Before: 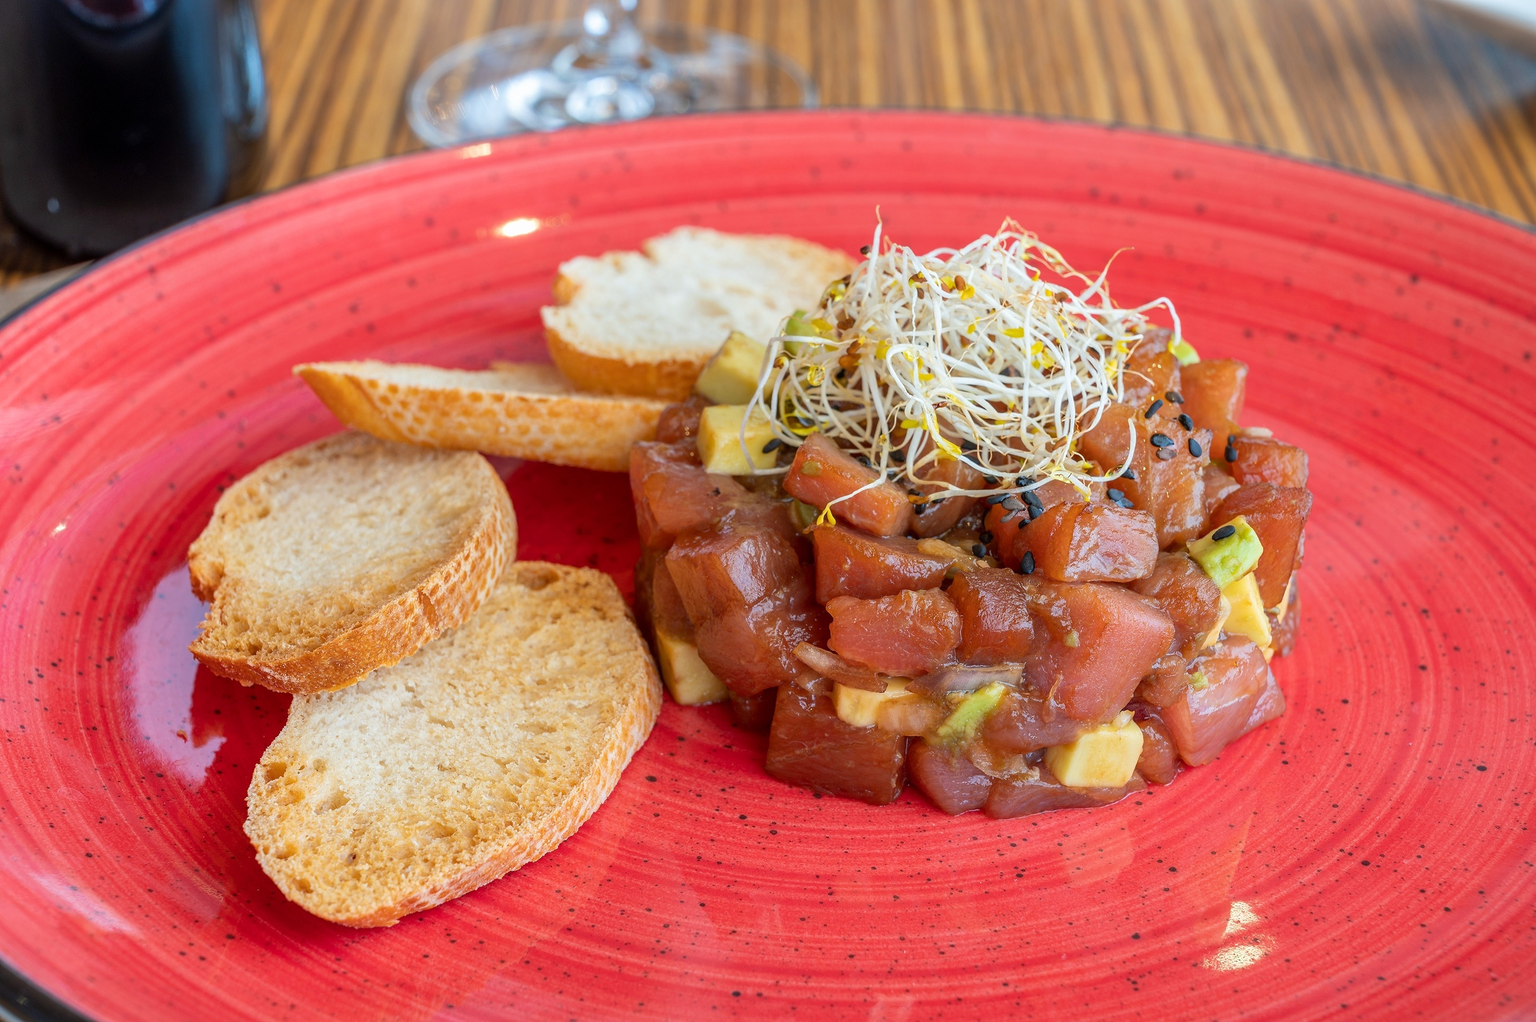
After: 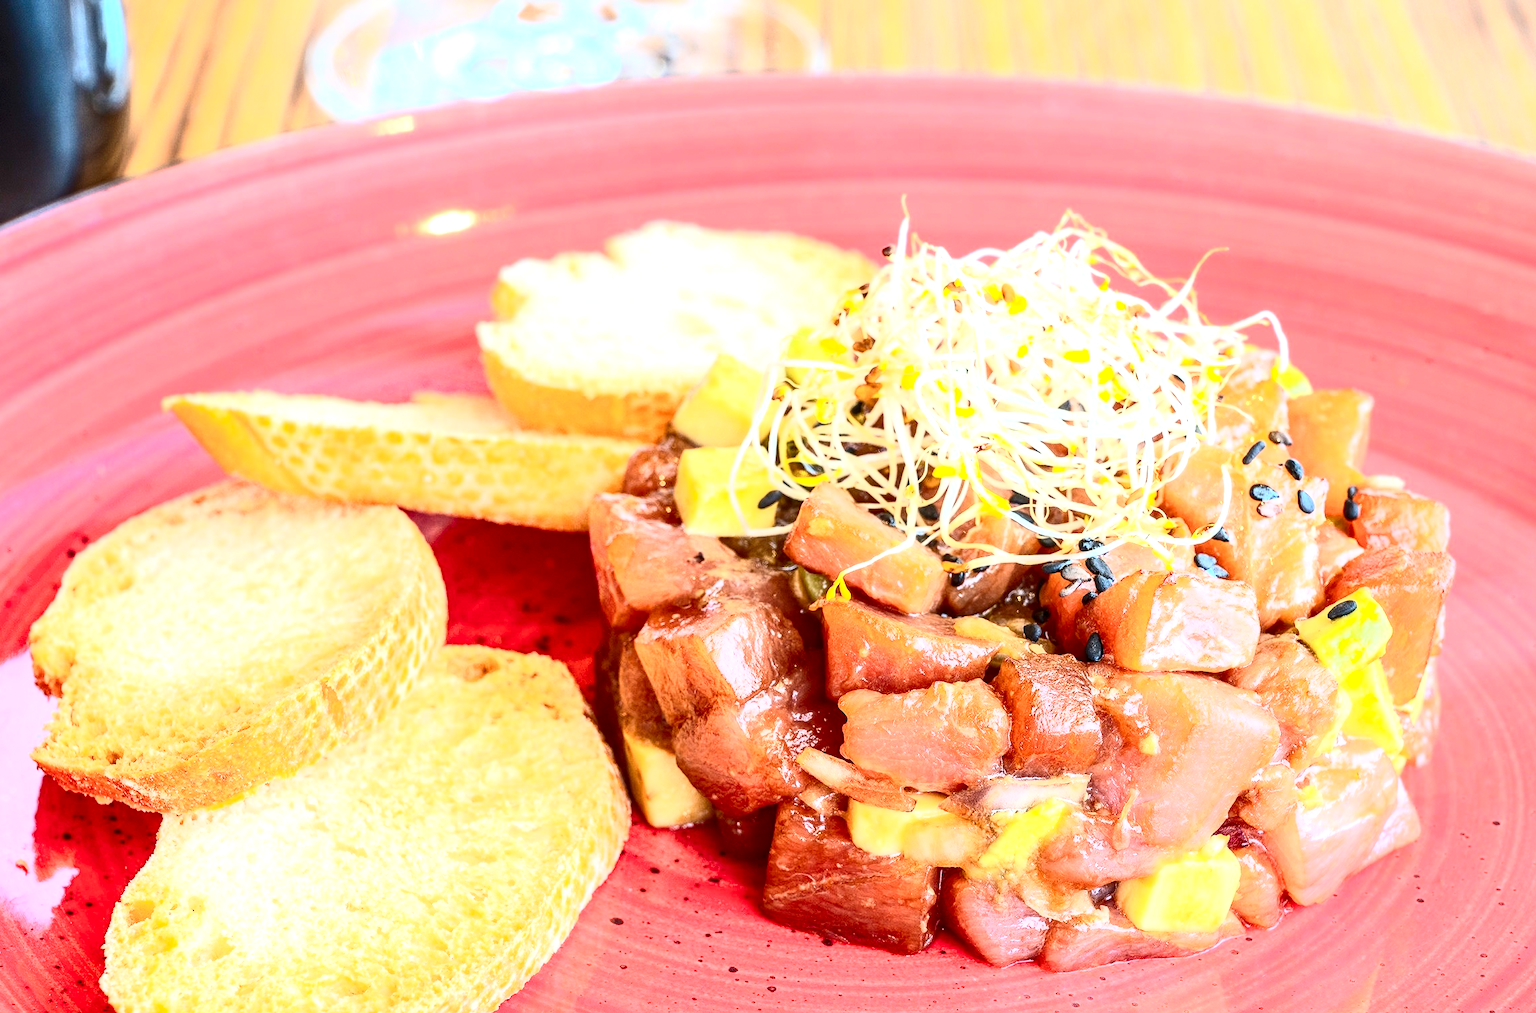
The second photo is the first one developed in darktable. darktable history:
exposure: black level correction 0.001, exposure 1.116 EV, compensate highlight preservation false
crop and rotate: left 10.743%, top 5.108%, right 10.339%, bottom 16.606%
contrast brightness saturation: contrast 0.603, brightness 0.321, saturation 0.138
local contrast: detail 130%
